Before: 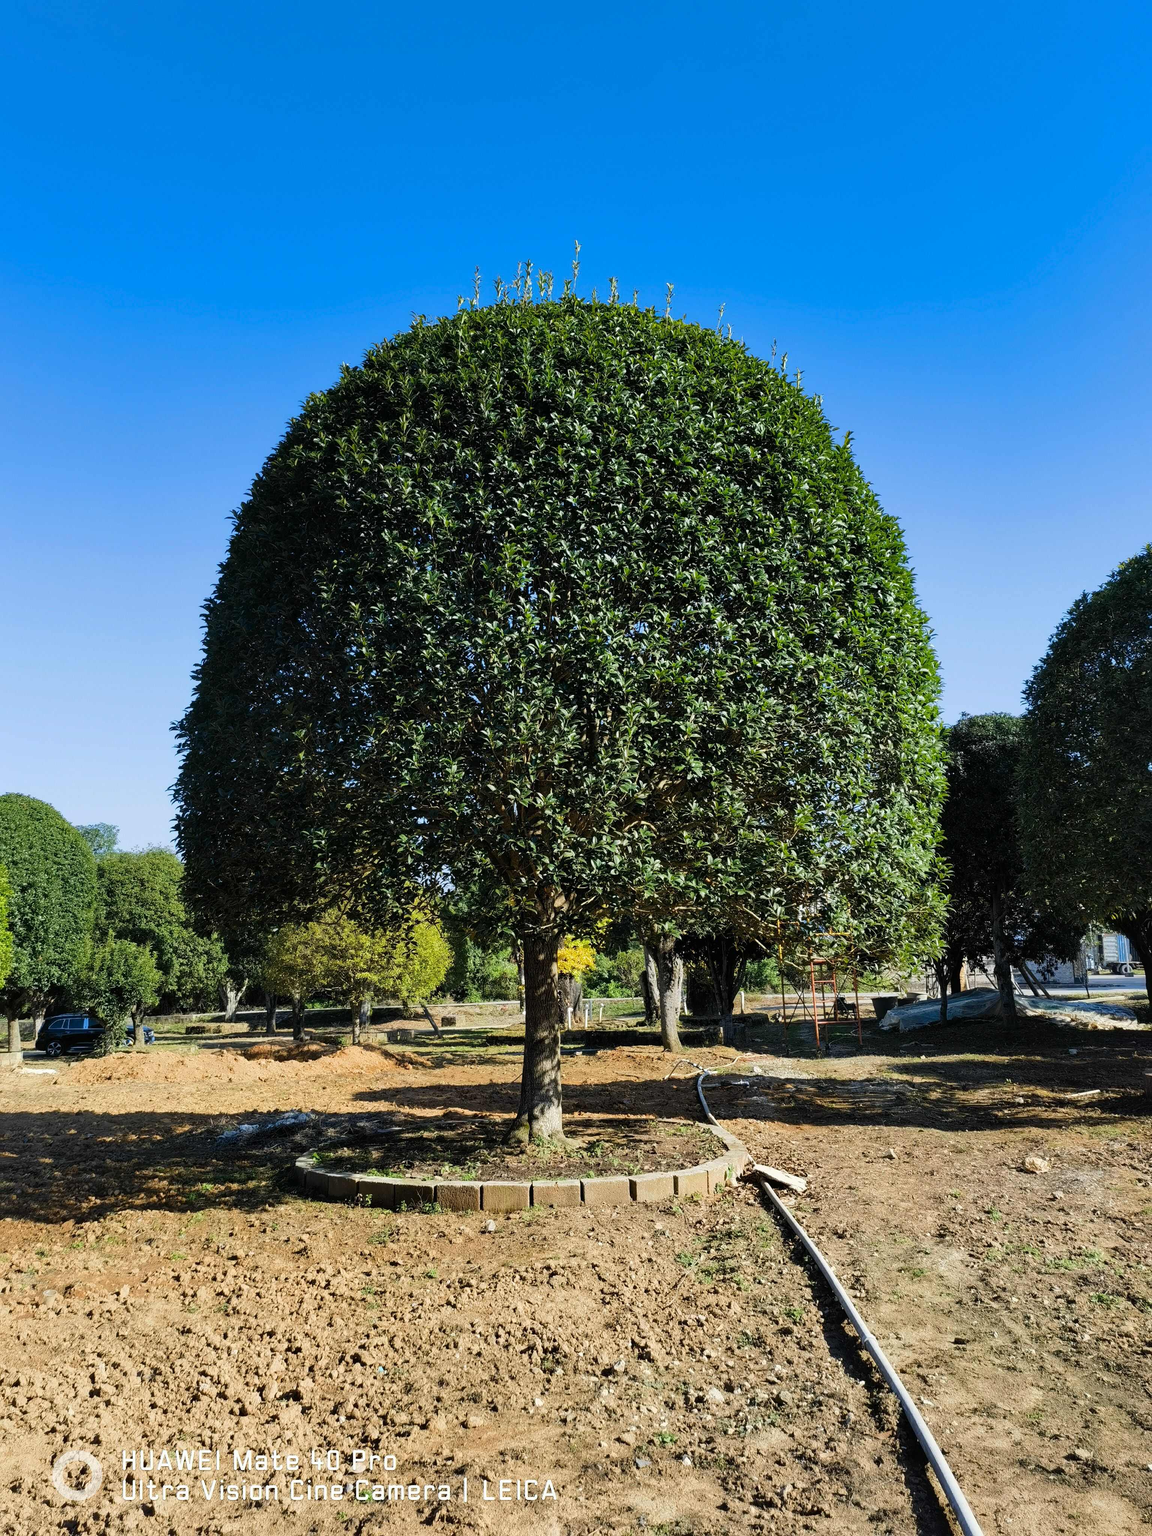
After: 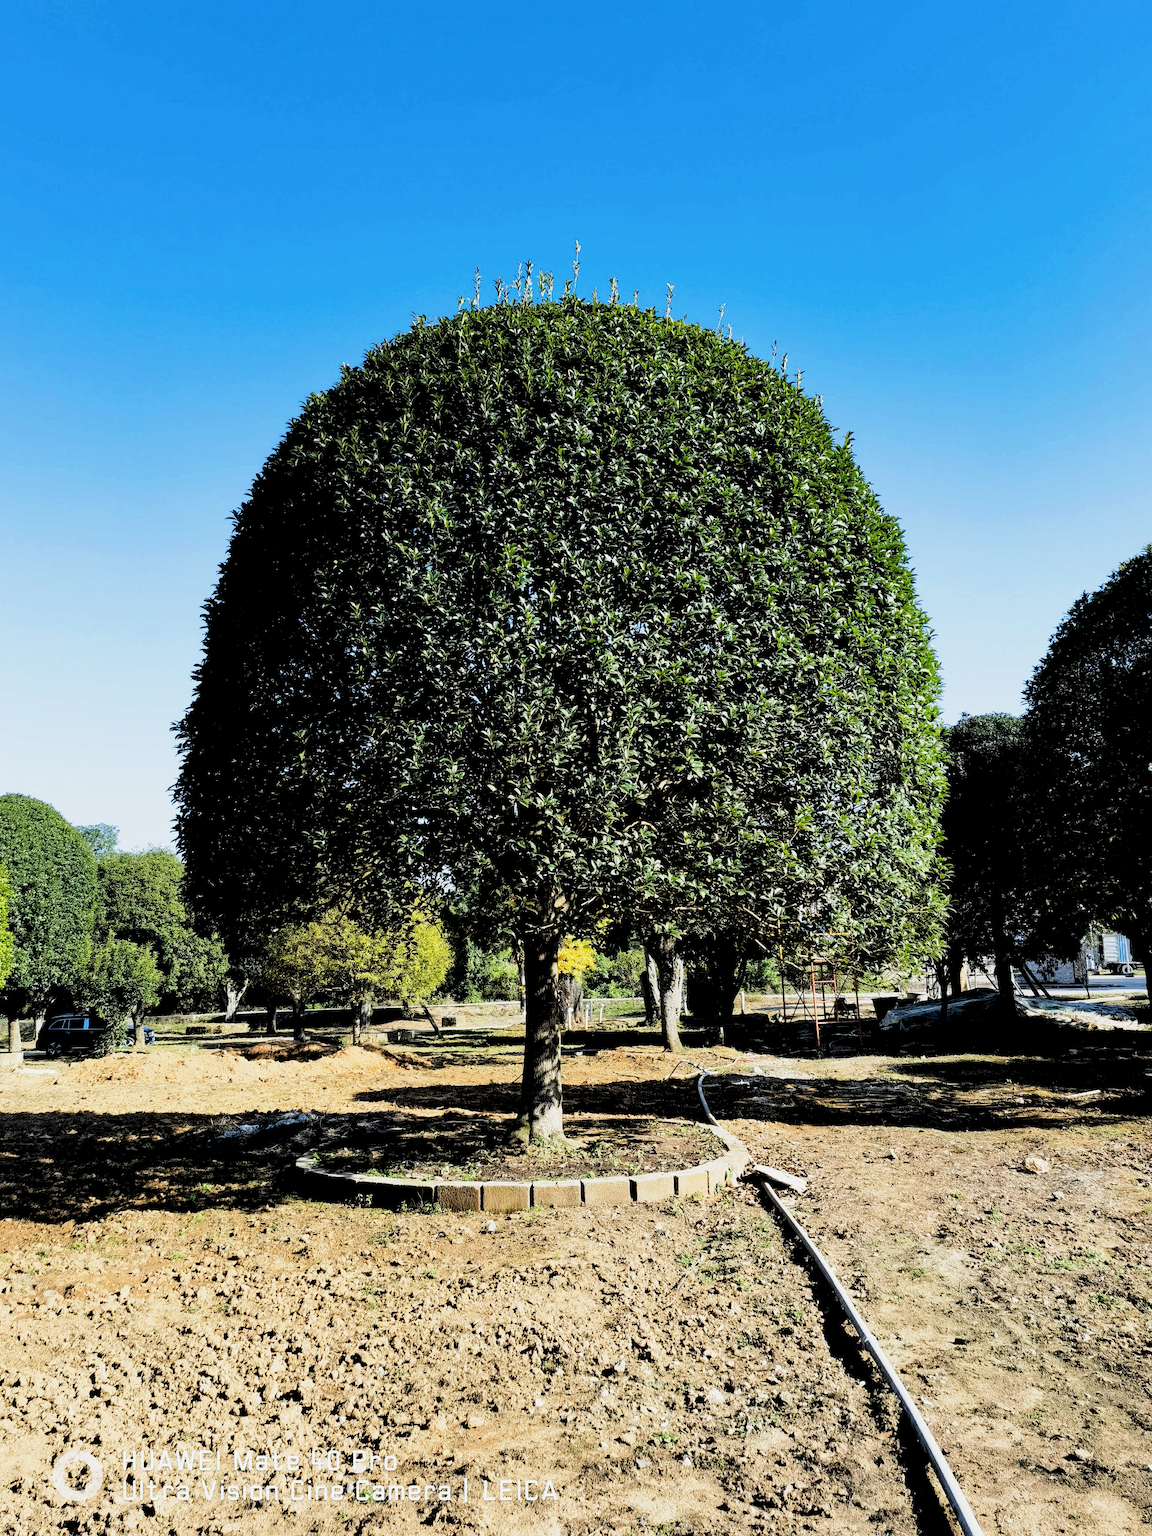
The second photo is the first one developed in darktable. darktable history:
base curve: curves: ch0 [(0, 0) (0.088, 0.125) (0.176, 0.251) (0.354, 0.501) (0.613, 0.749) (1, 0.877)], preserve colors none
rgb levels: levels [[0.034, 0.472, 0.904], [0, 0.5, 1], [0, 0.5, 1]]
